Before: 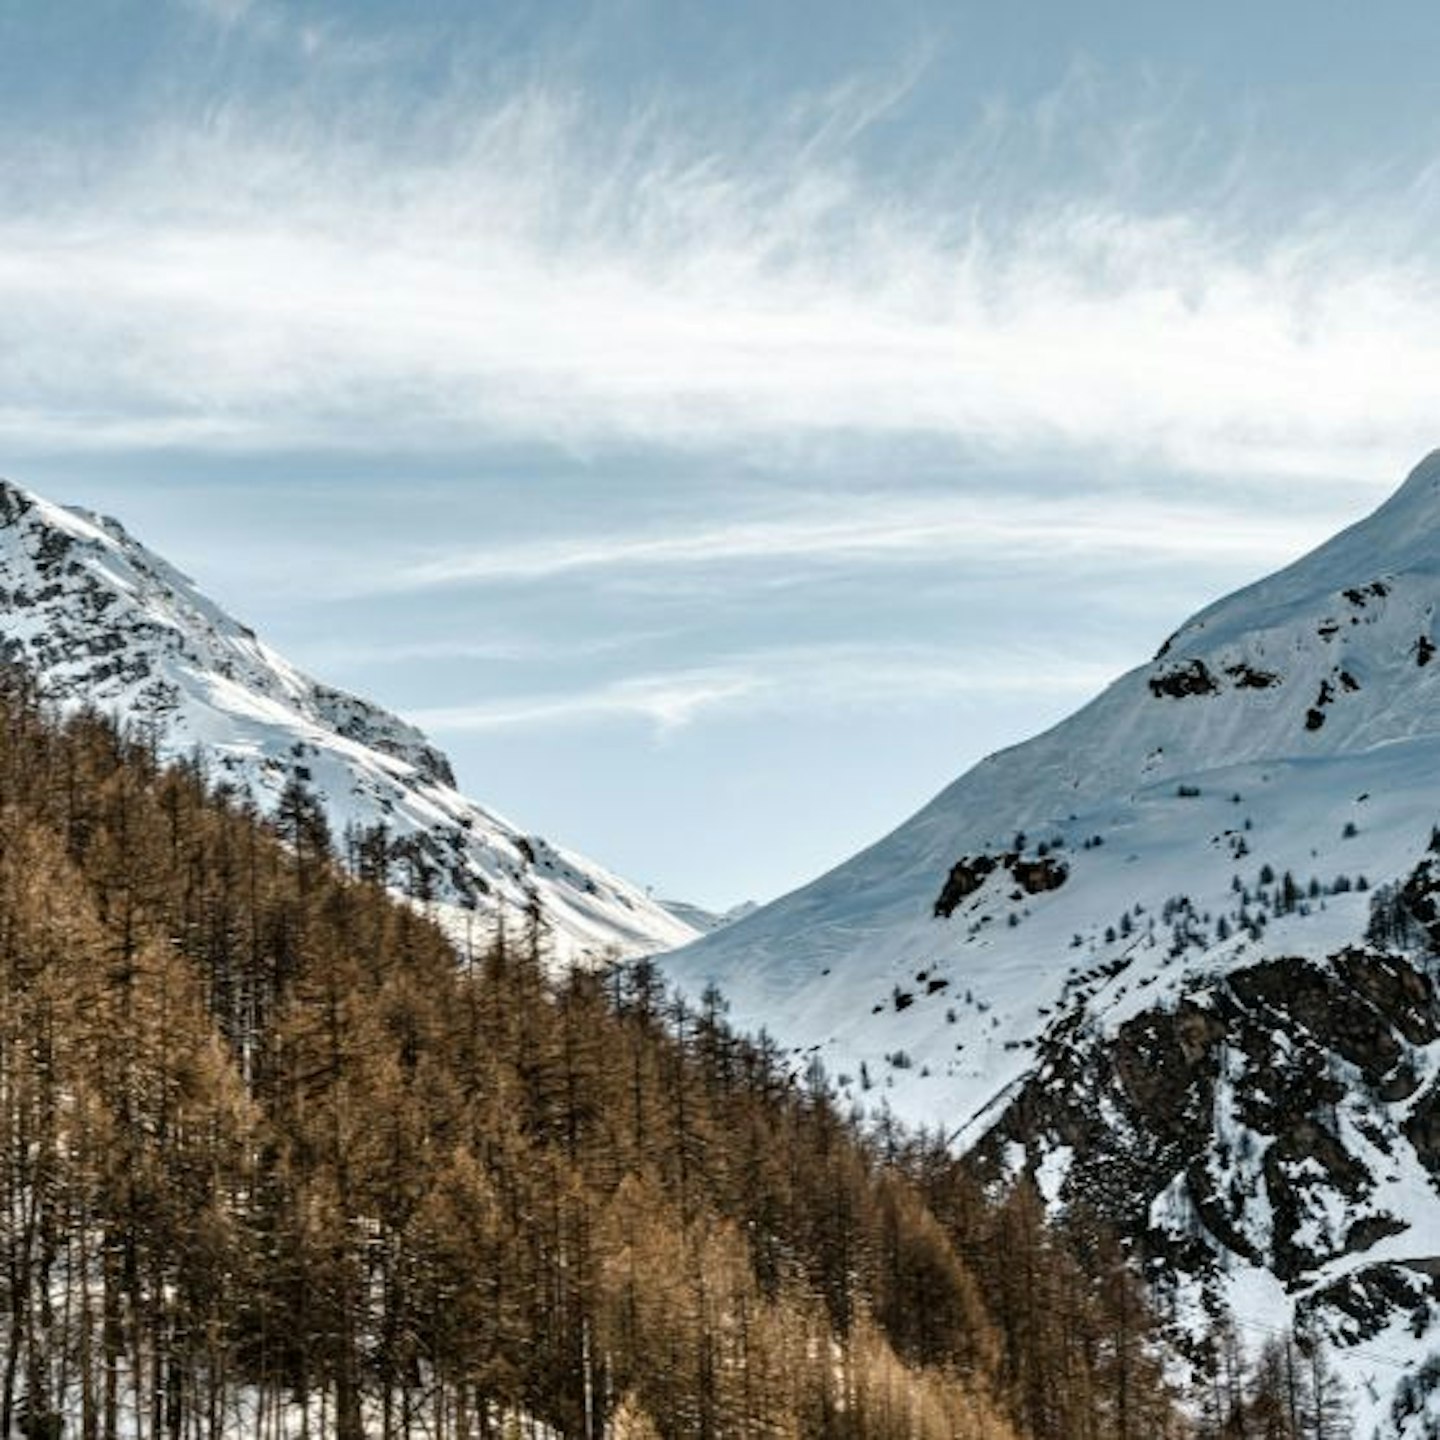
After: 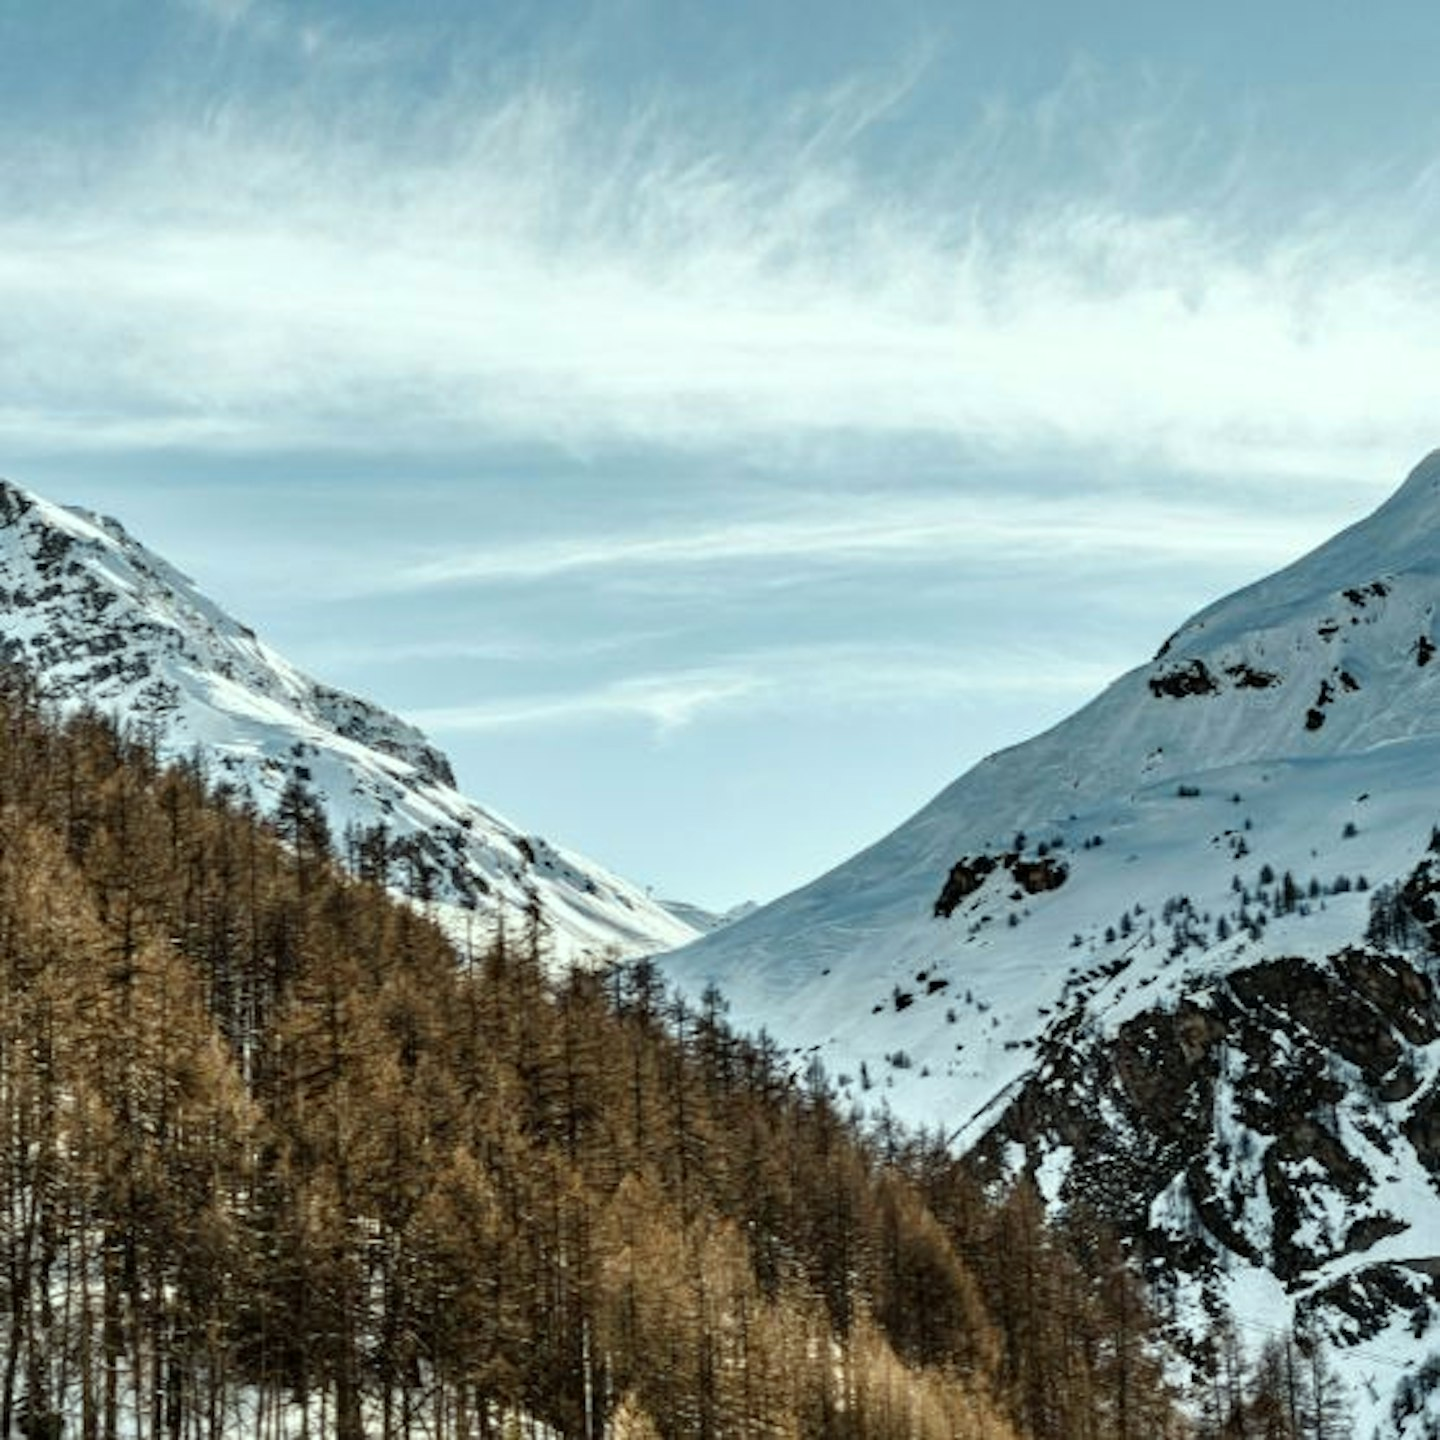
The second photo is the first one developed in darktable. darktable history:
color correction: highlights a* -6.86, highlights b* 0.616
